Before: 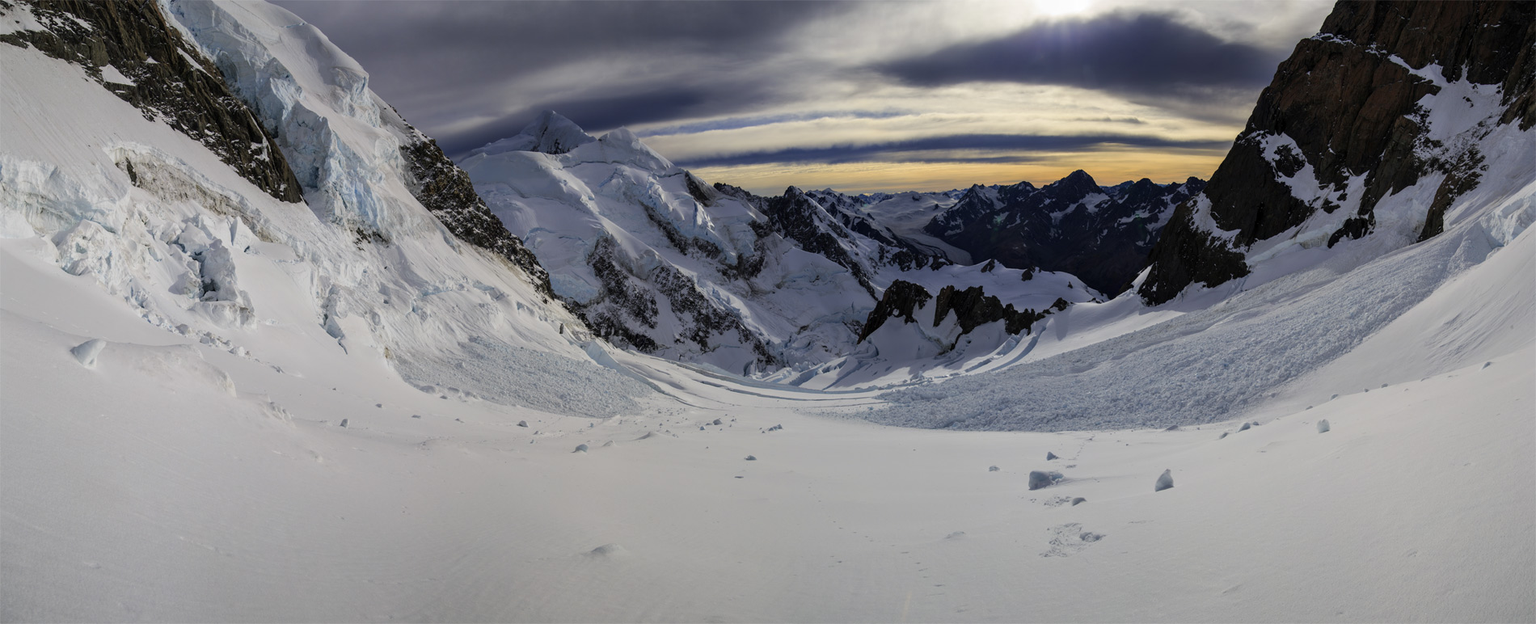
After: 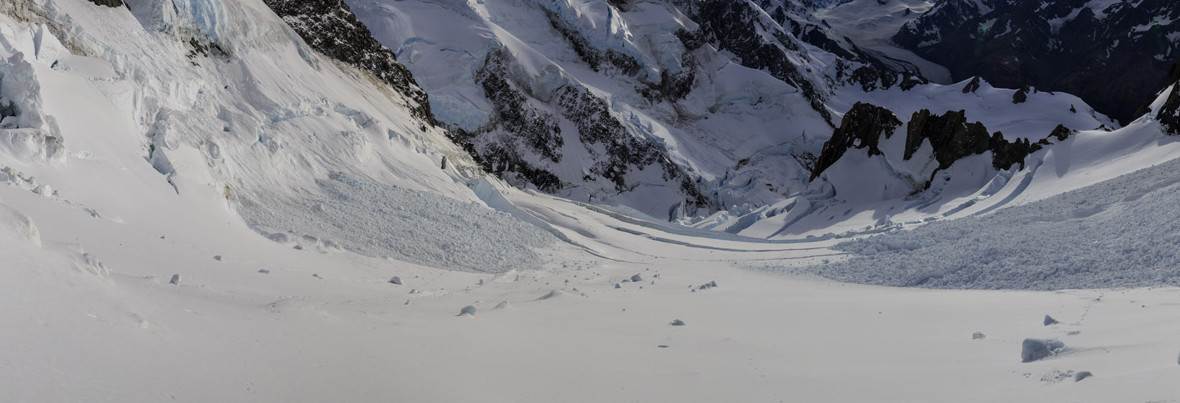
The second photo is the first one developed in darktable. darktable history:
crop: left 13.228%, top 31.674%, right 24.626%, bottom 16.043%
